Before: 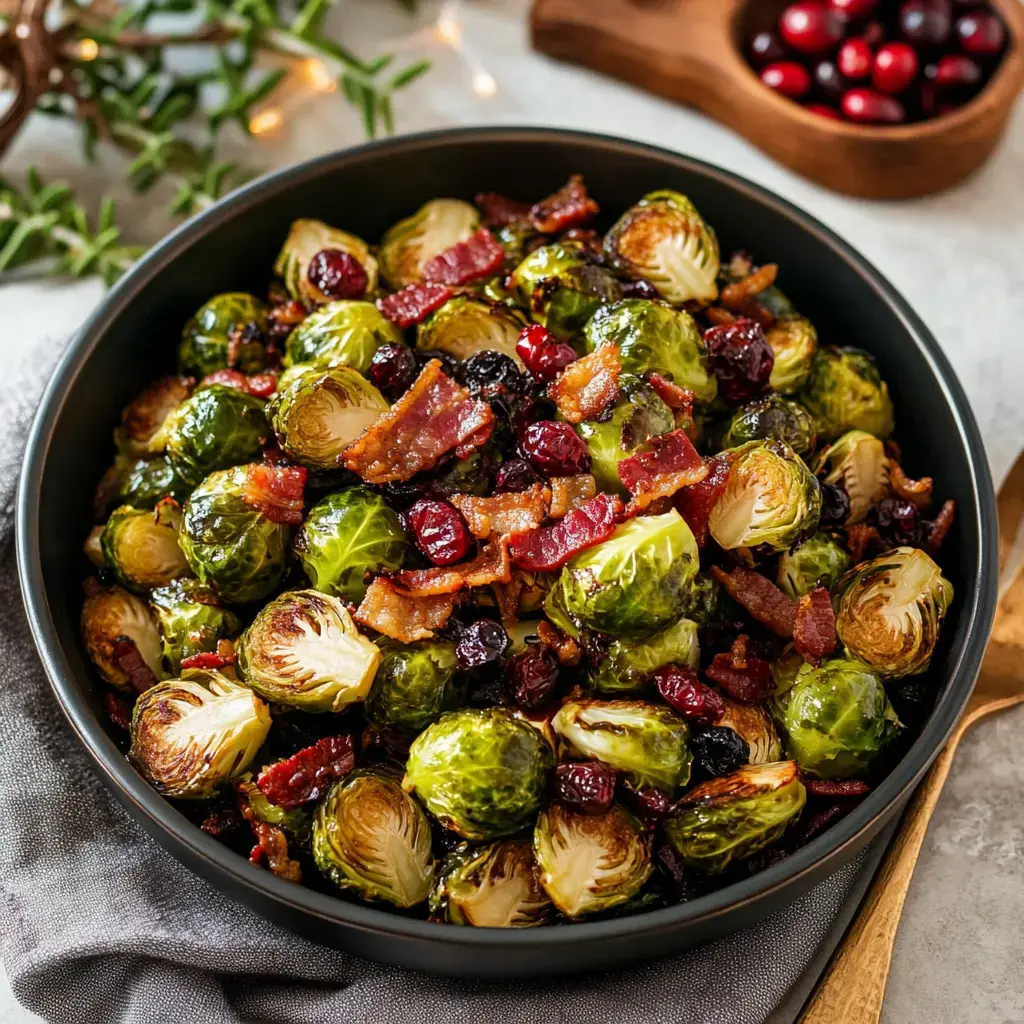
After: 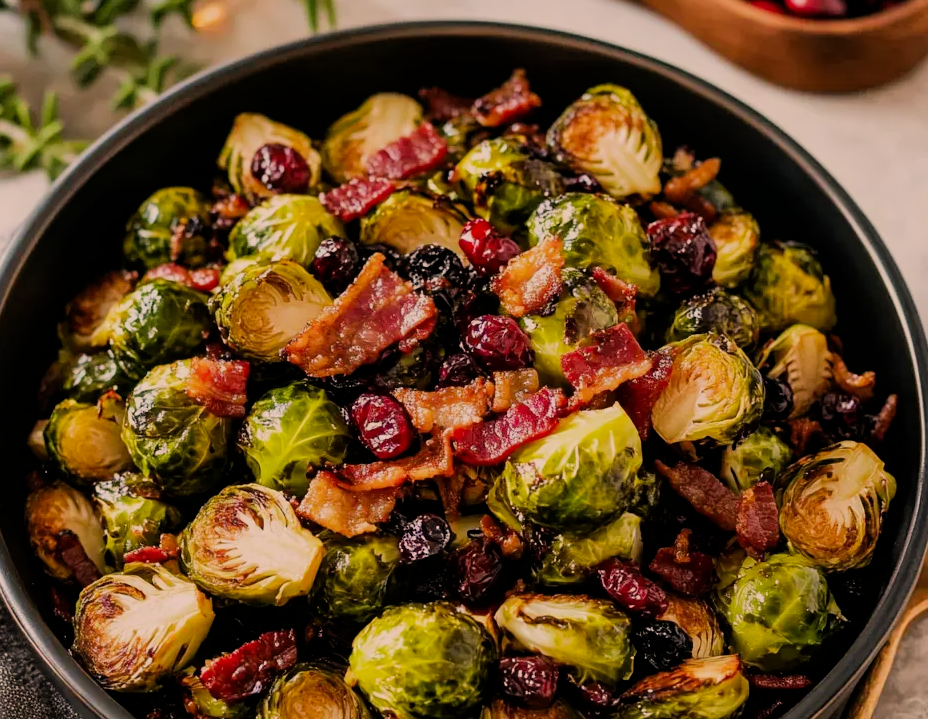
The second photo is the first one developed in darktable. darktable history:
crop: left 5.634%, top 10.393%, right 3.683%, bottom 19.344%
filmic rgb: black relative exposure -7.36 EV, white relative exposure 5.07 EV, hardness 3.21, iterations of high-quality reconstruction 0
color correction: highlights a* 12, highlights b* 12.32
